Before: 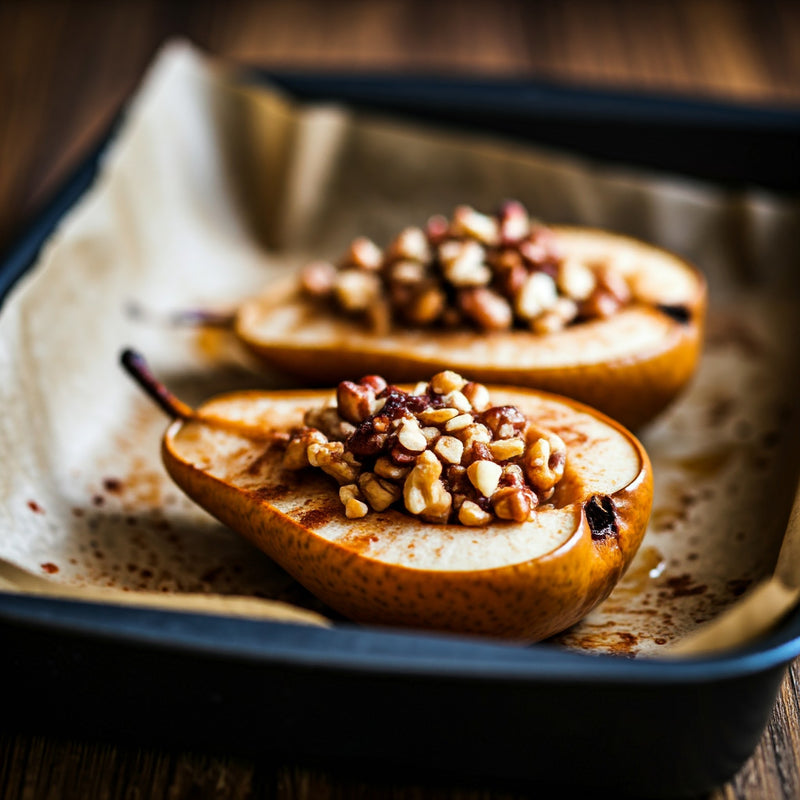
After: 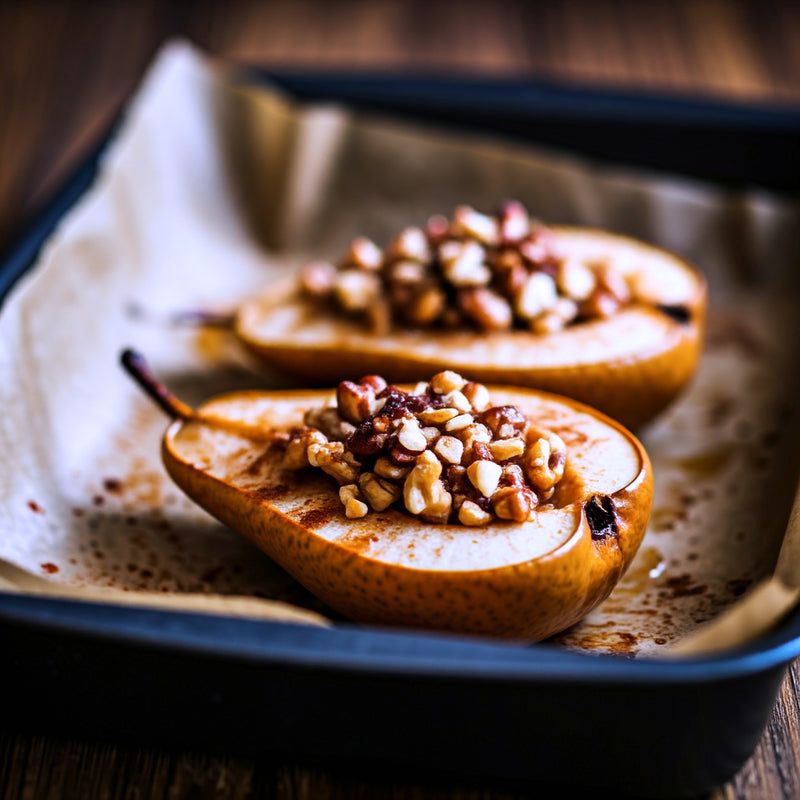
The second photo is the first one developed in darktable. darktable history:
color calibration: output R [1.063, -0.012, -0.003, 0], output B [-0.079, 0.047, 1, 0], illuminant custom, x 0.389, y 0.387, temperature 3838.64 K
white balance: emerald 1
